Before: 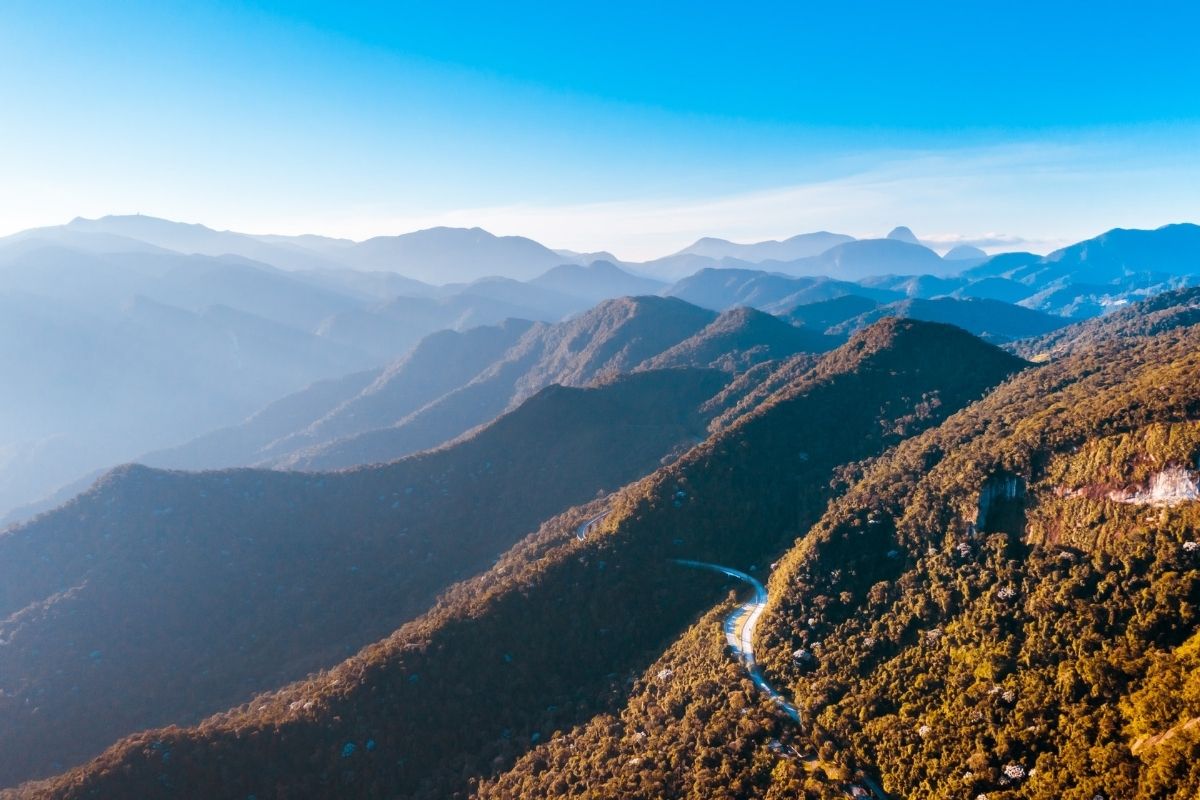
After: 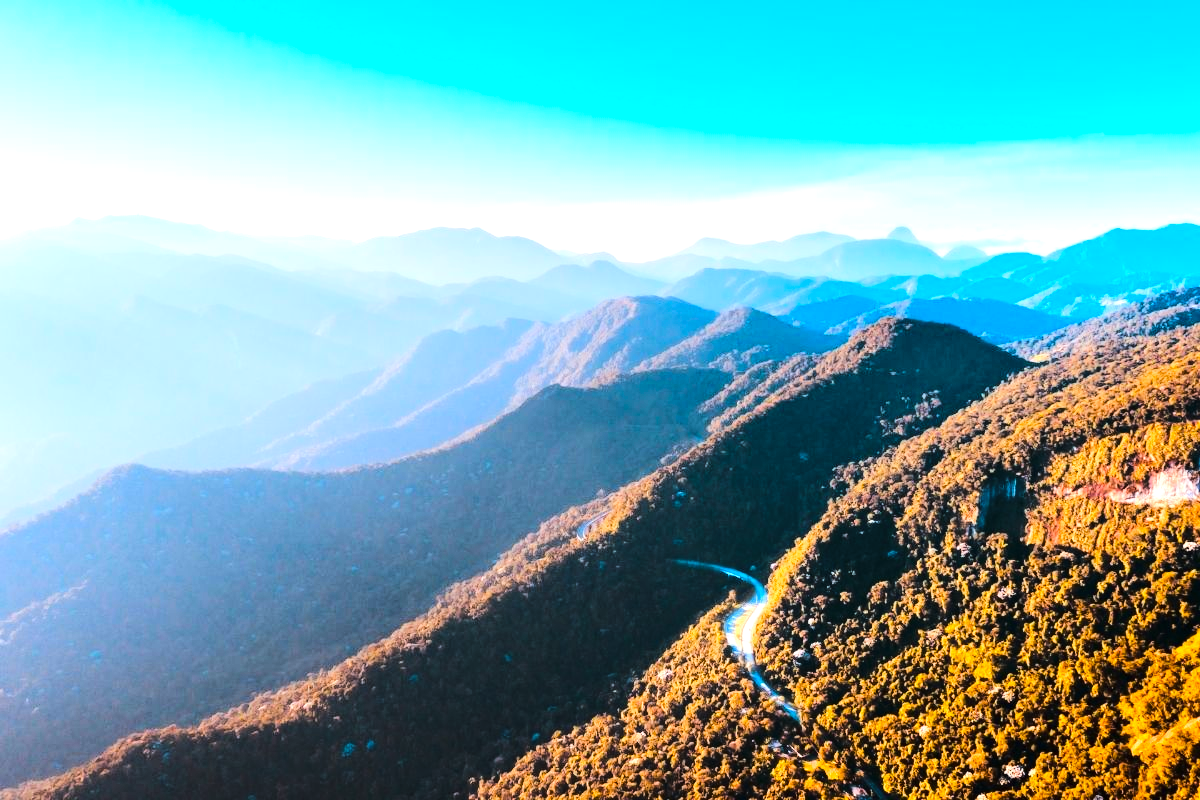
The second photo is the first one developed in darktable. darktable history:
color balance rgb: perceptual saturation grading › global saturation 19.304%
exposure: black level correction 0, exposure 0.694 EV, compensate highlight preservation false
tone curve: curves: ch0 [(0, 0) (0.003, 0.002) (0.011, 0.008) (0.025, 0.017) (0.044, 0.027) (0.069, 0.037) (0.1, 0.052) (0.136, 0.074) (0.177, 0.11) (0.224, 0.155) (0.277, 0.237) (0.335, 0.34) (0.399, 0.467) (0.468, 0.584) (0.543, 0.683) (0.623, 0.762) (0.709, 0.827) (0.801, 0.888) (0.898, 0.947) (1, 1)], color space Lab, linked channels, preserve colors none
